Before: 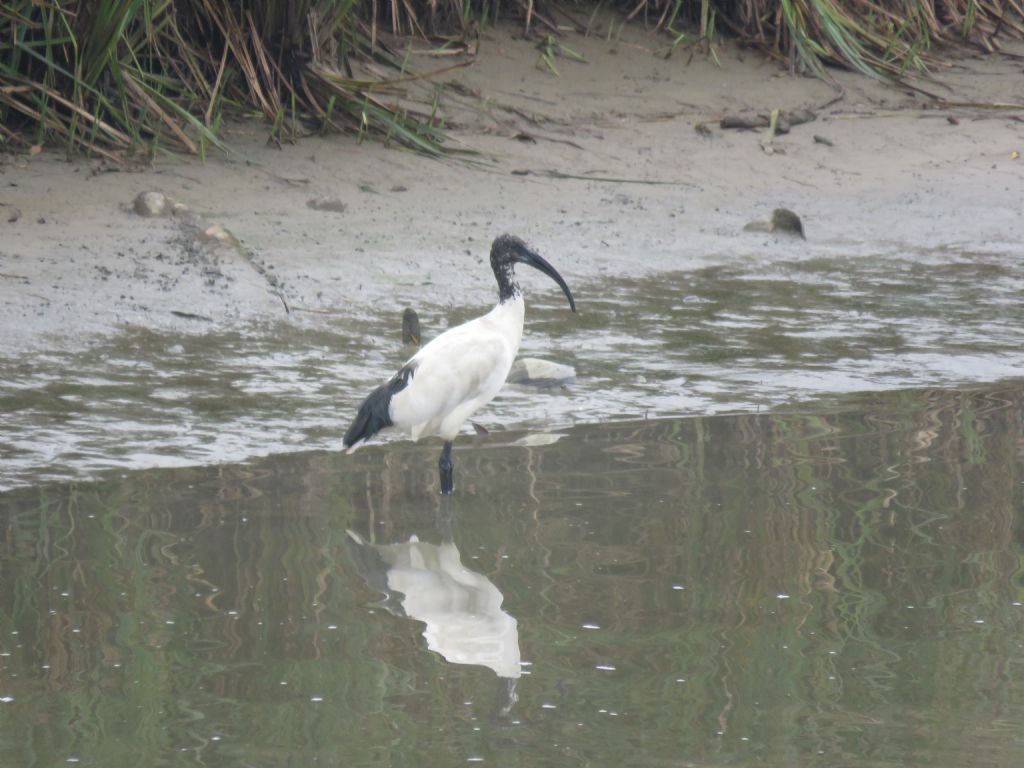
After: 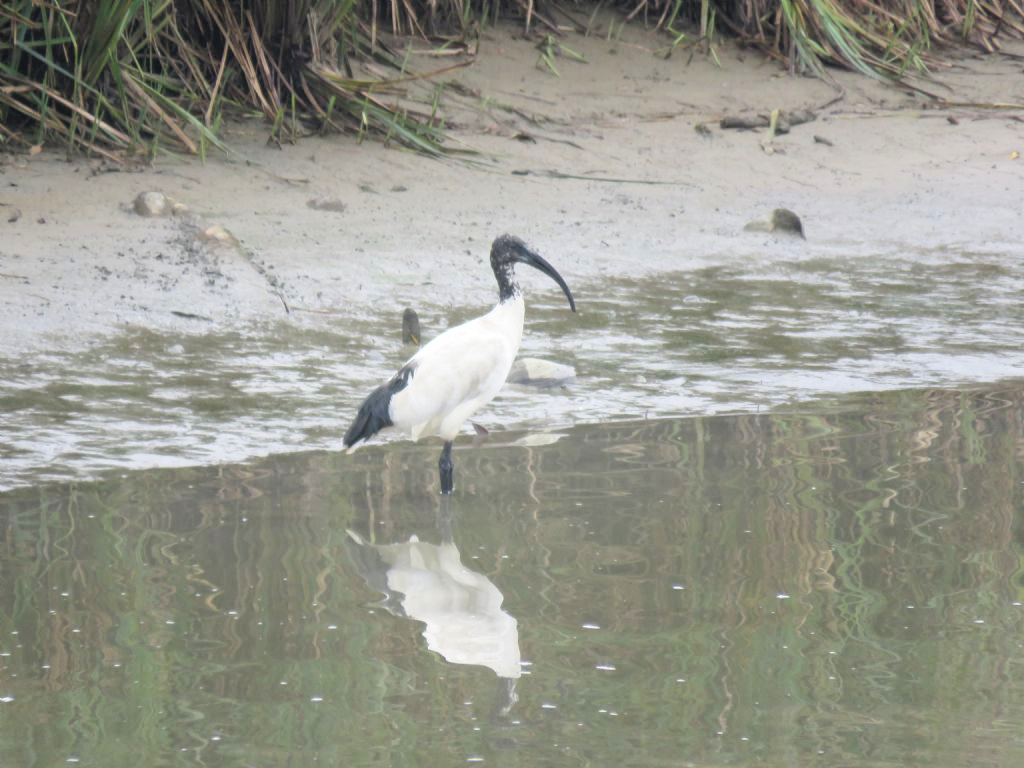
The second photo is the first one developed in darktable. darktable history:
tone curve: curves: ch0 [(0, 0) (0.051, 0.027) (0.096, 0.071) (0.219, 0.248) (0.428, 0.52) (0.596, 0.713) (0.727, 0.823) (0.859, 0.924) (1, 1)]; ch1 [(0, 0) (0.1, 0.038) (0.318, 0.221) (0.413, 0.325) (0.454, 0.41) (0.493, 0.478) (0.503, 0.501) (0.516, 0.515) (0.548, 0.575) (0.561, 0.596) (0.594, 0.647) (0.666, 0.701) (1, 1)]; ch2 [(0, 0) (0.453, 0.44) (0.479, 0.476) (0.504, 0.5) (0.52, 0.526) (0.557, 0.585) (0.583, 0.608) (0.824, 0.815) (1, 1)], color space Lab, linked channels, preserve colors none
